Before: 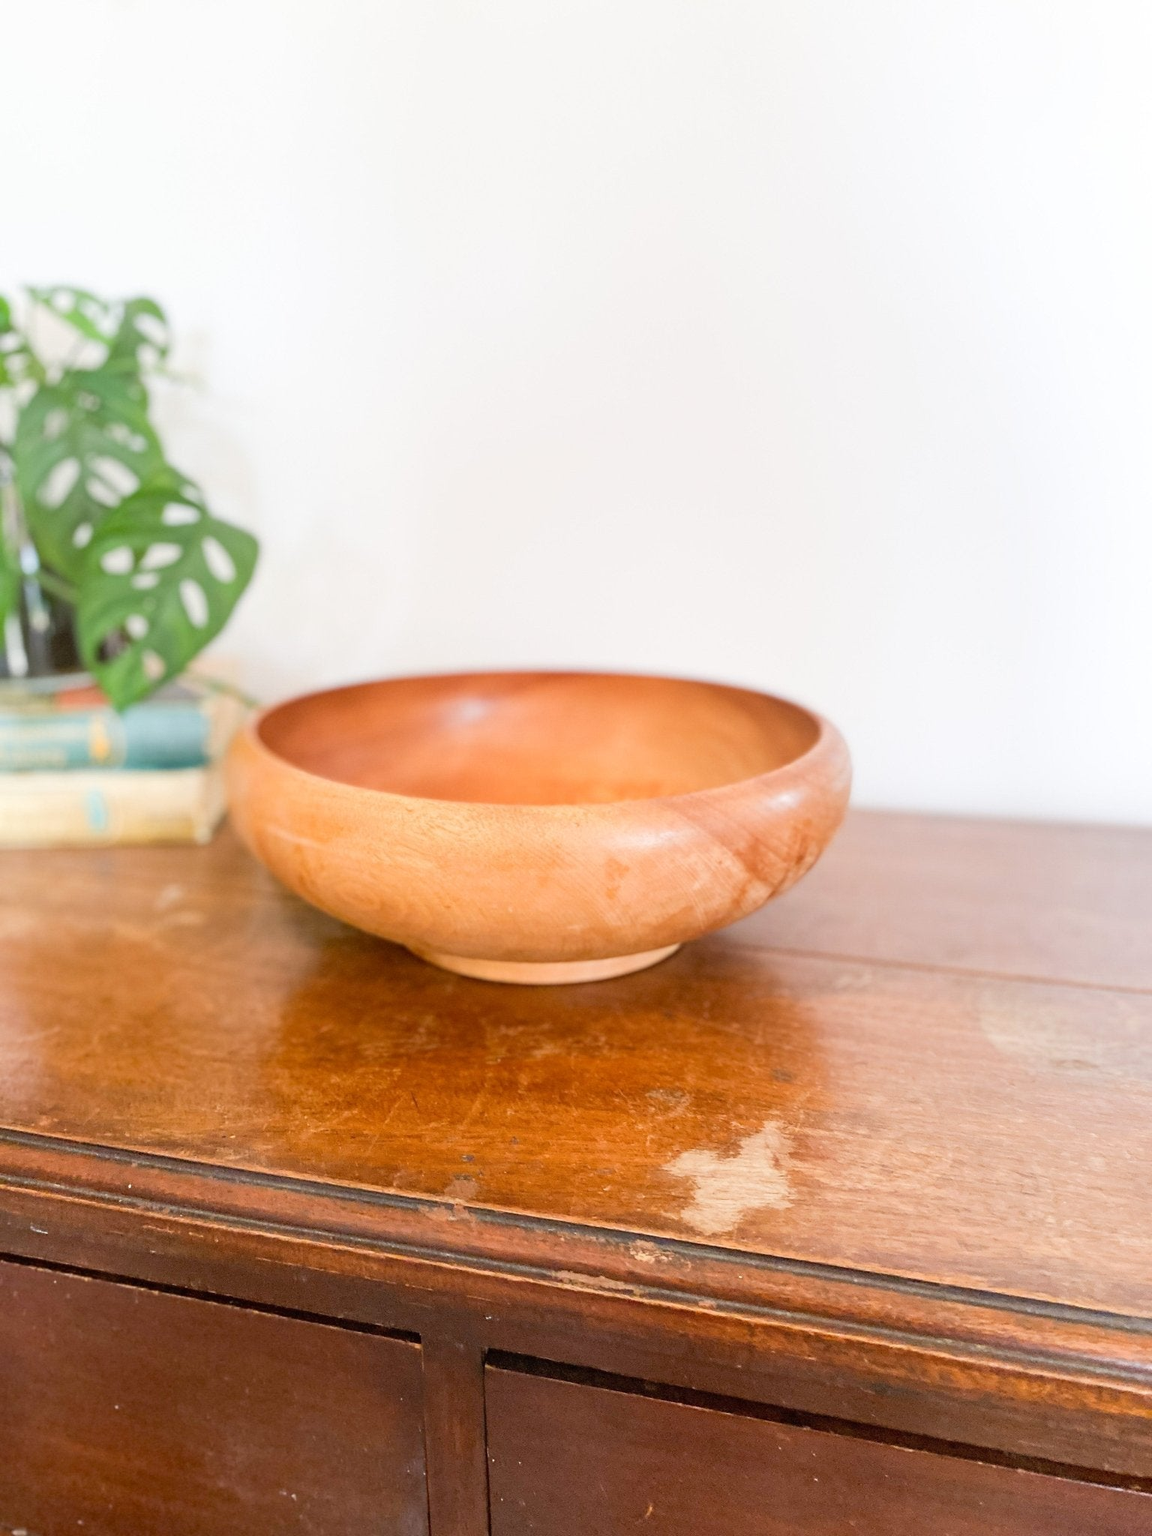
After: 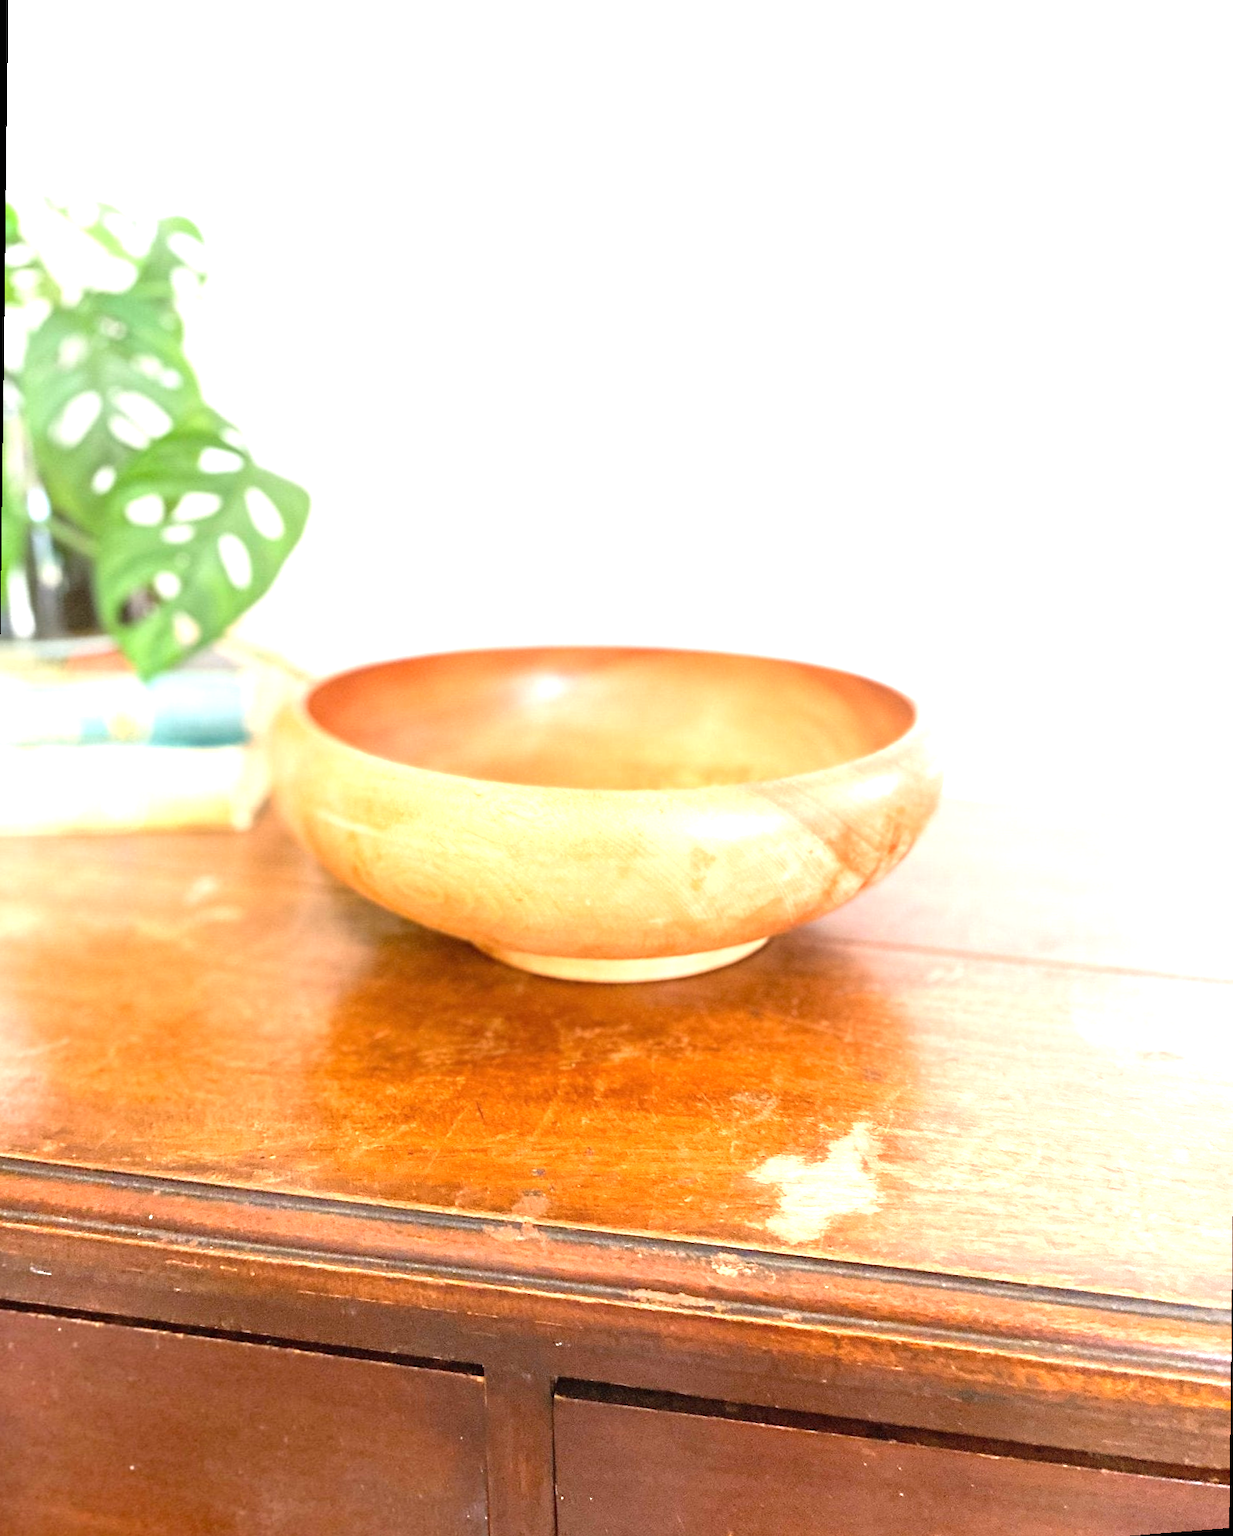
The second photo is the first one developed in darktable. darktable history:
exposure: black level correction 0, exposure 1.1 EV, compensate exposure bias true, compensate highlight preservation false
rotate and perspective: rotation 0.679°, lens shift (horizontal) 0.136, crop left 0.009, crop right 0.991, crop top 0.078, crop bottom 0.95
